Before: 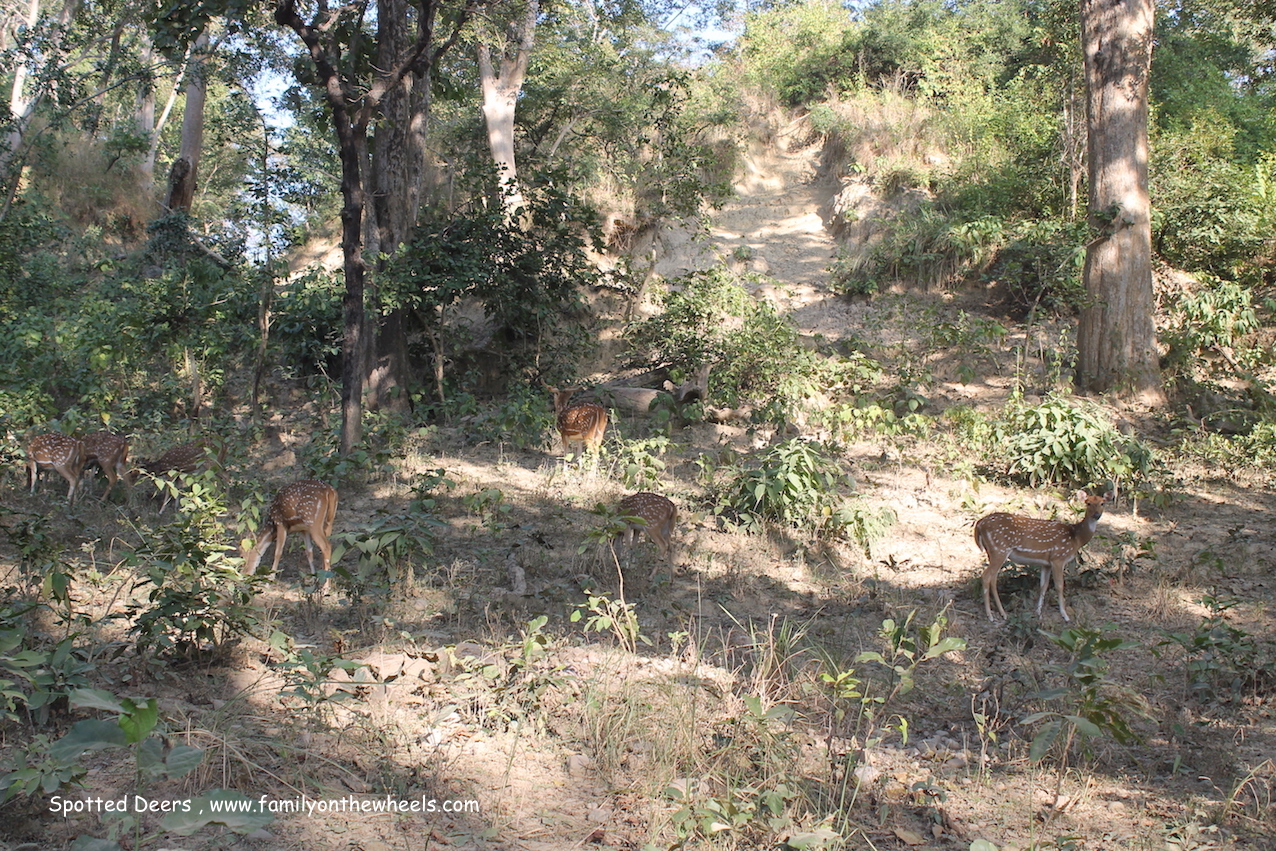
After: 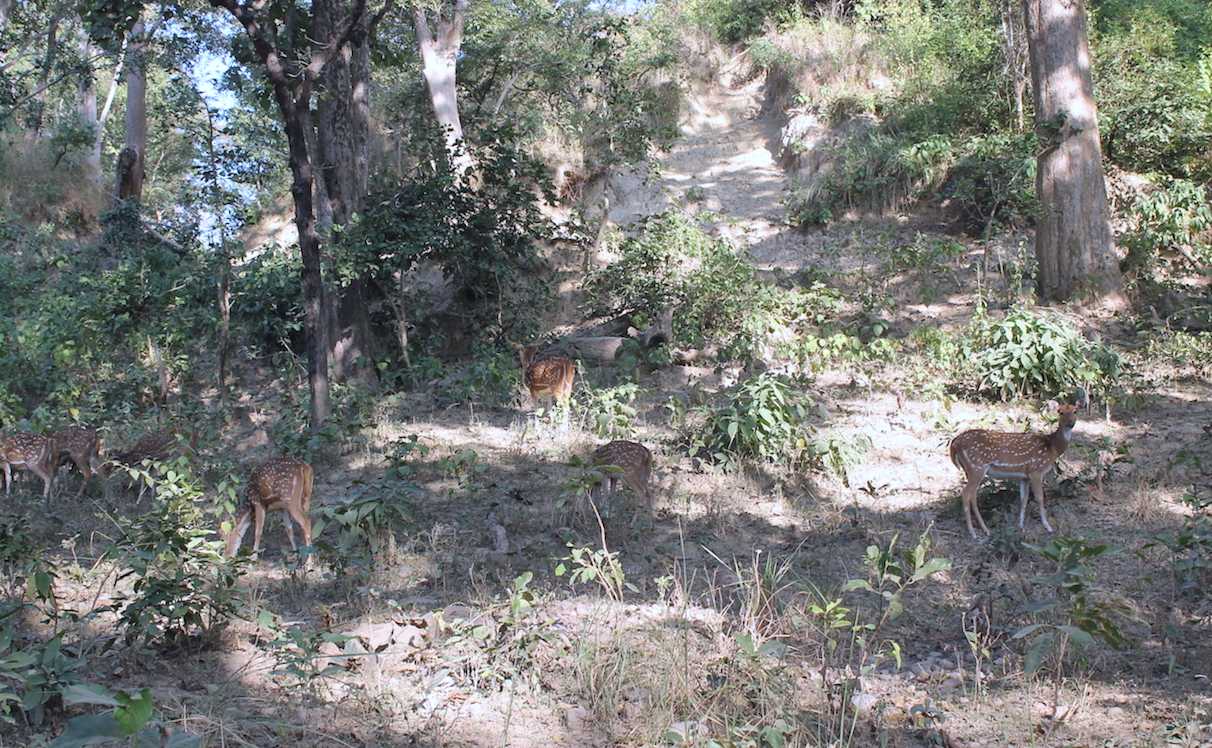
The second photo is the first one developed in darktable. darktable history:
rotate and perspective: rotation -5°, crop left 0.05, crop right 0.952, crop top 0.11, crop bottom 0.89
shadows and highlights: low approximation 0.01, soften with gaussian
color calibration: illuminant as shot in camera, x 0.37, y 0.382, temperature 4313.32 K
